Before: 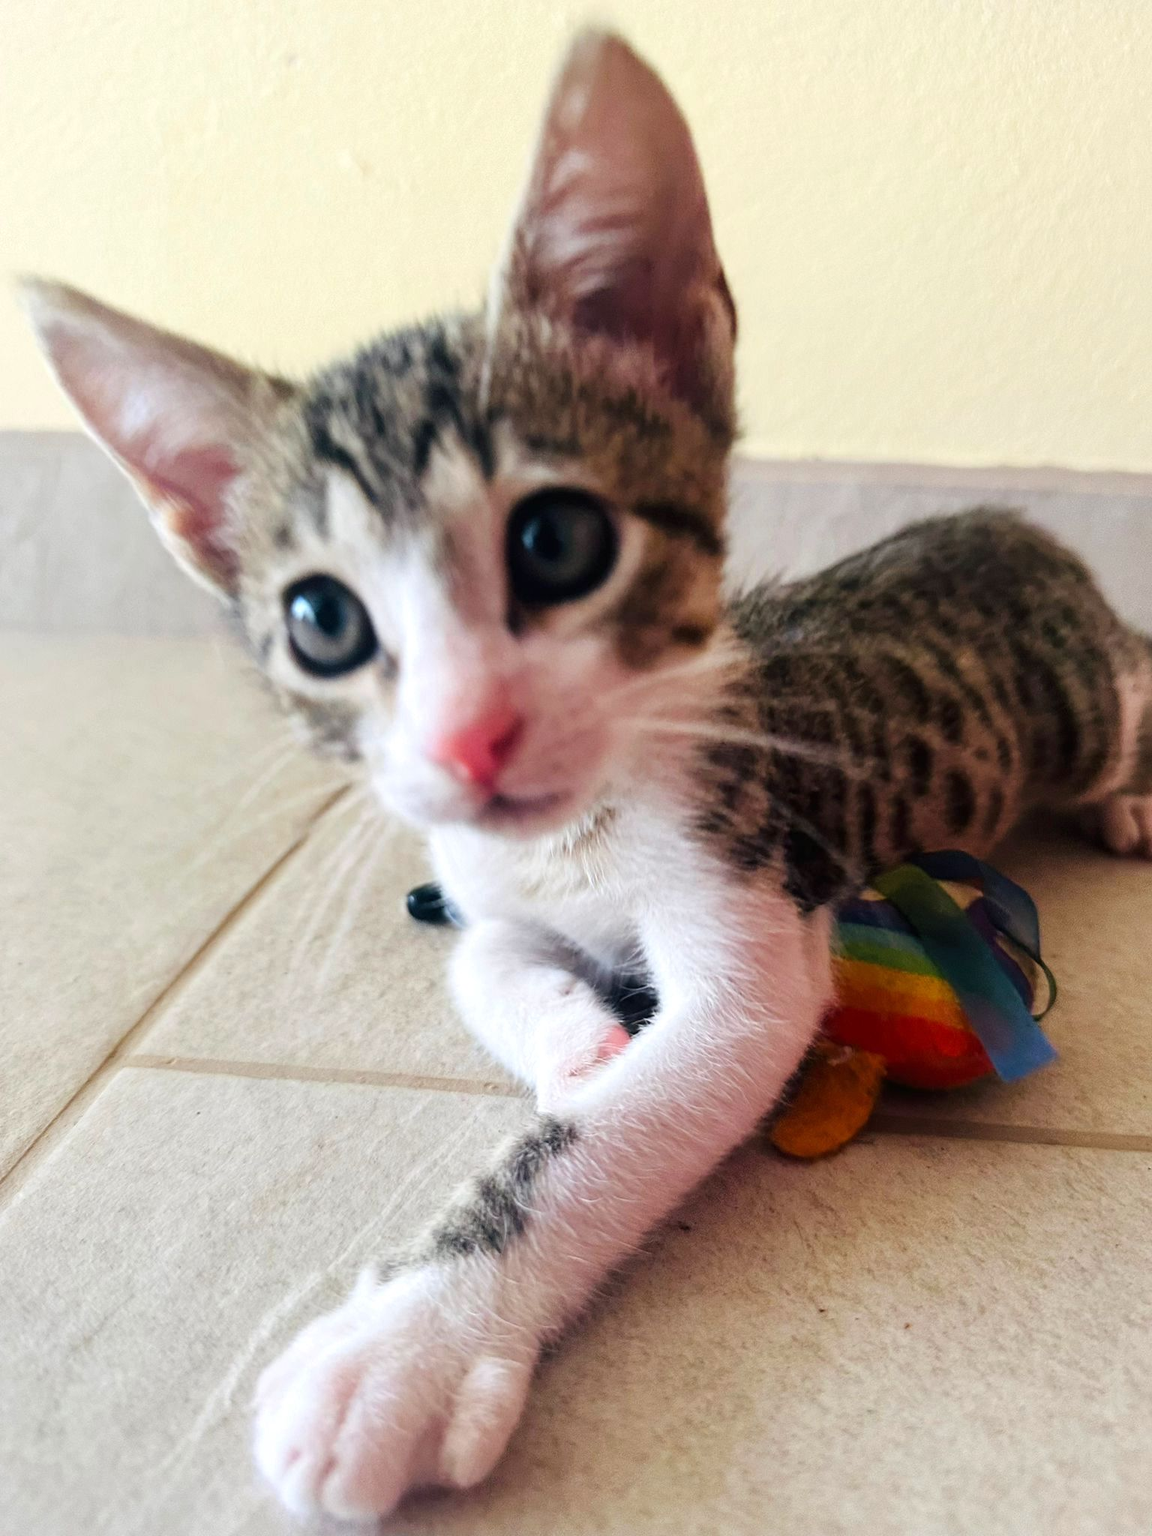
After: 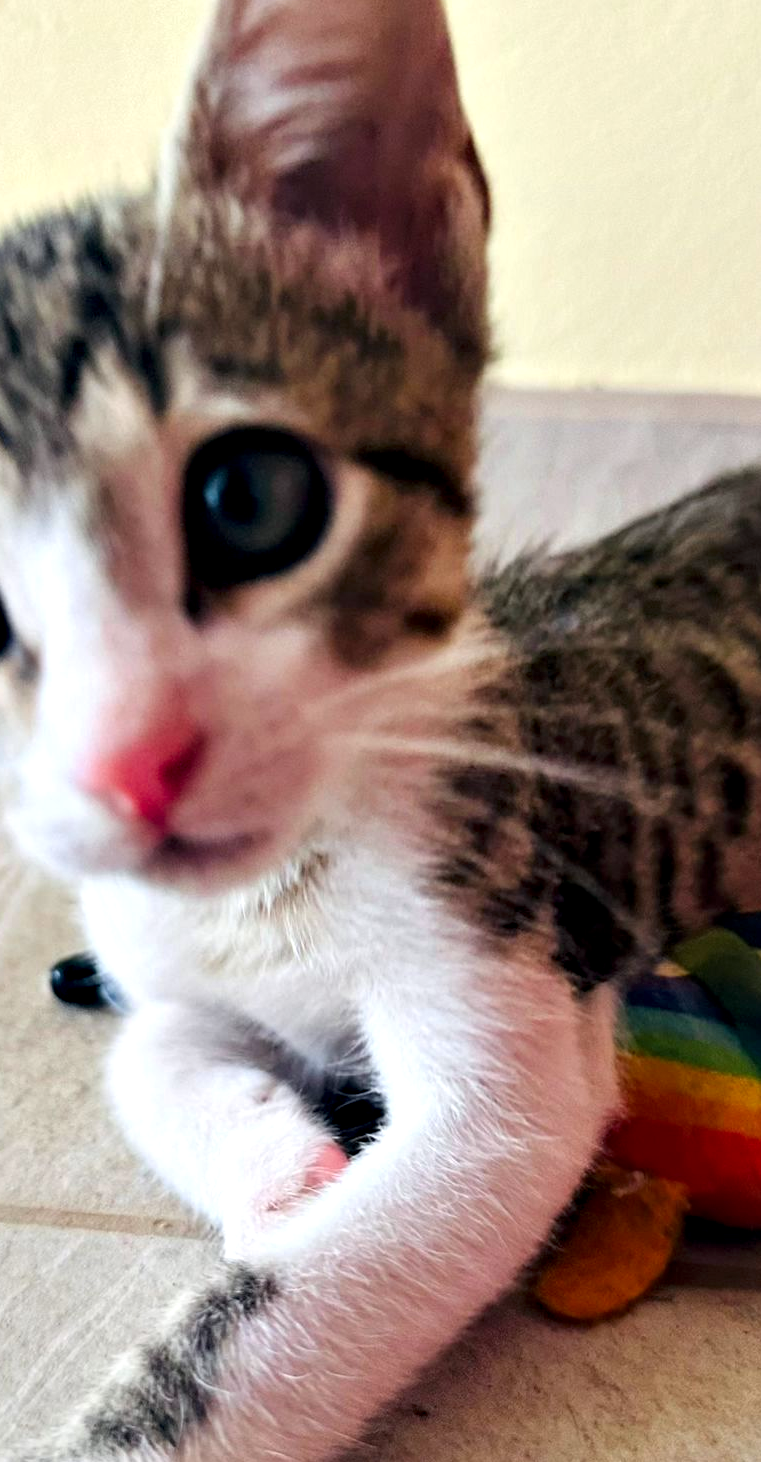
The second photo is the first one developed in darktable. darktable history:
crop: left 32.075%, top 10.976%, right 18.355%, bottom 17.596%
contrast equalizer: octaves 7, y [[0.528, 0.548, 0.563, 0.562, 0.546, 0.526], [0.55 ×6], [0 ×6], [0 ×6], [0 ×6]]
